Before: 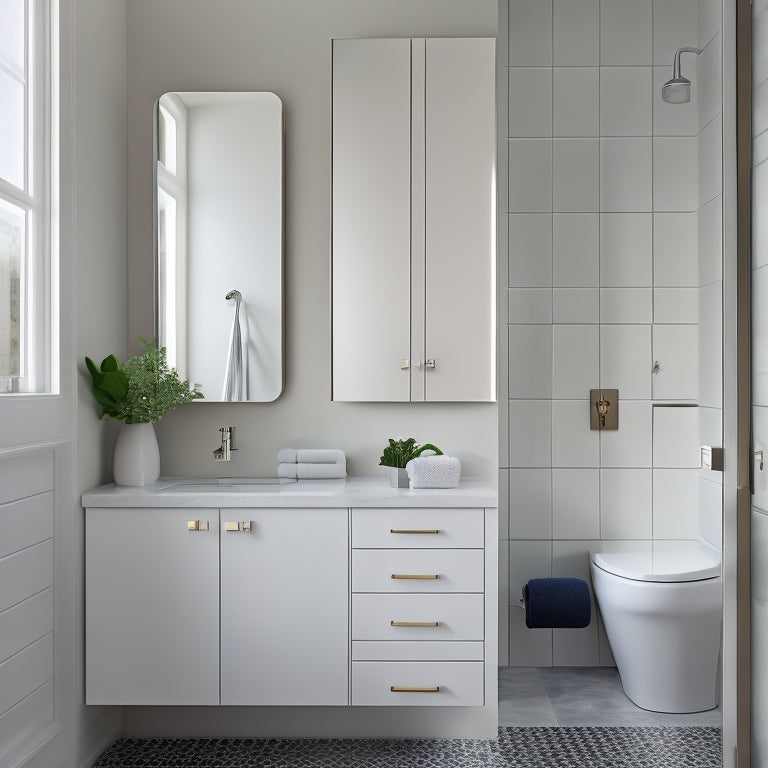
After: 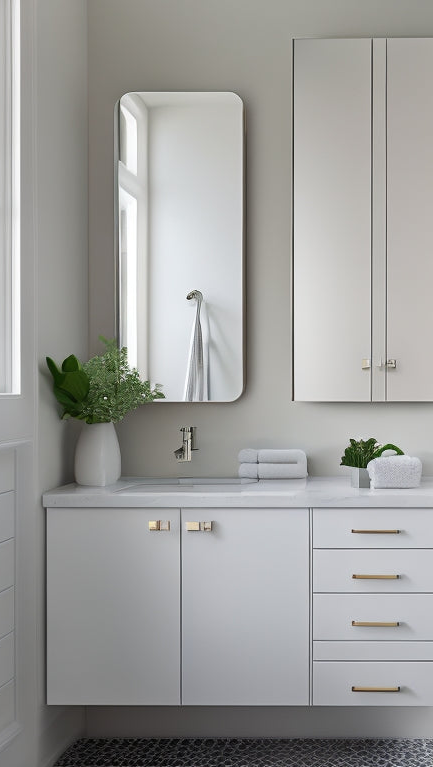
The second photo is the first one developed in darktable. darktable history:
crop: left 5.141%, right 38.39%
